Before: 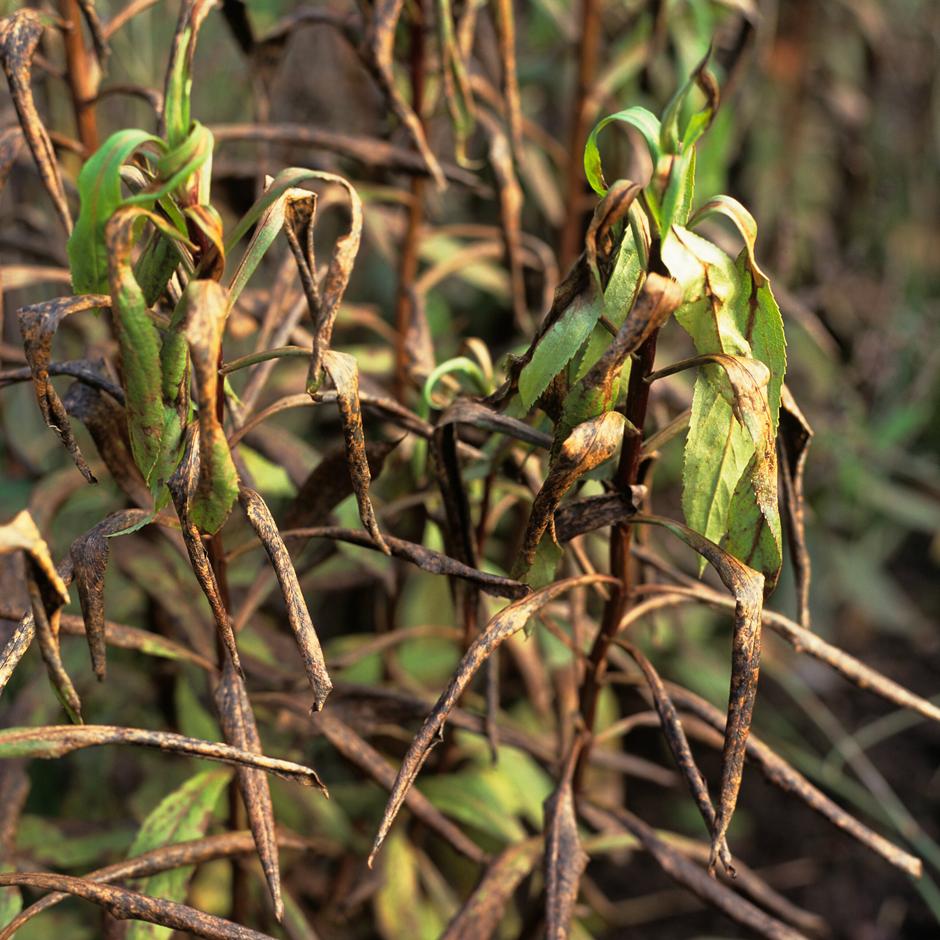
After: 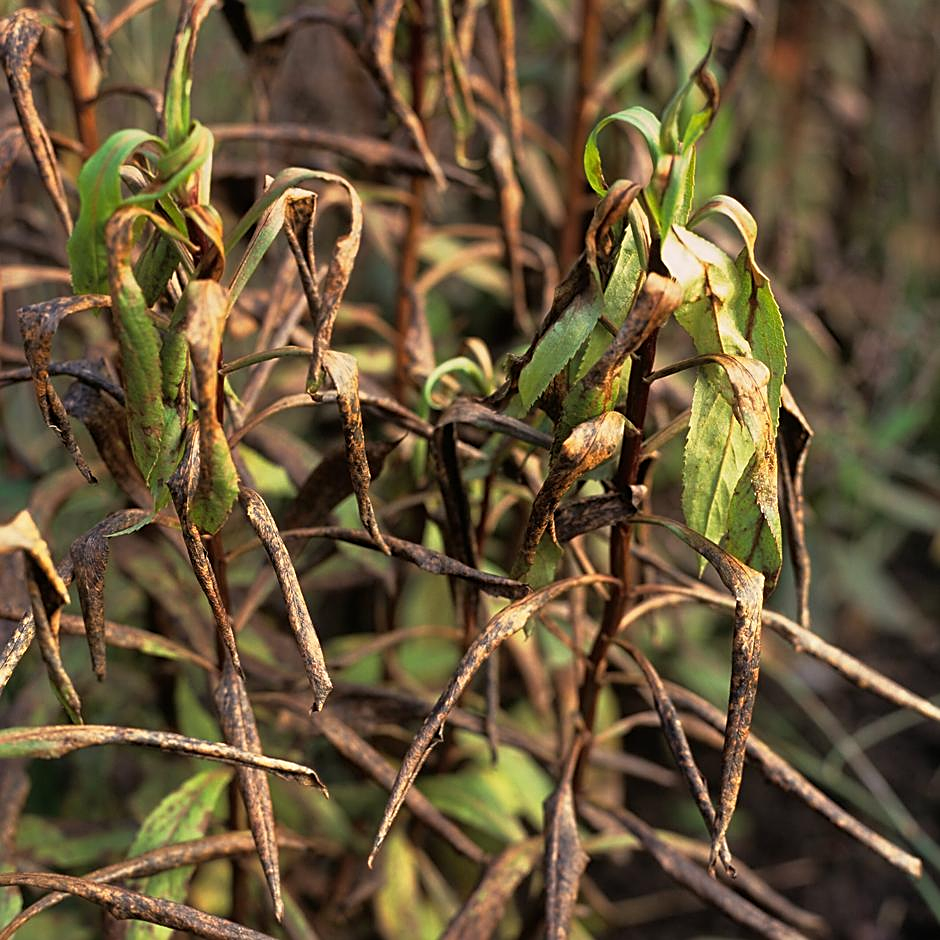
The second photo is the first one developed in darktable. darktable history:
graduated density: density 0.38 EV, hardness 21%, rotation -6.11°, saturation 32%
sharpen: on, module defaults
